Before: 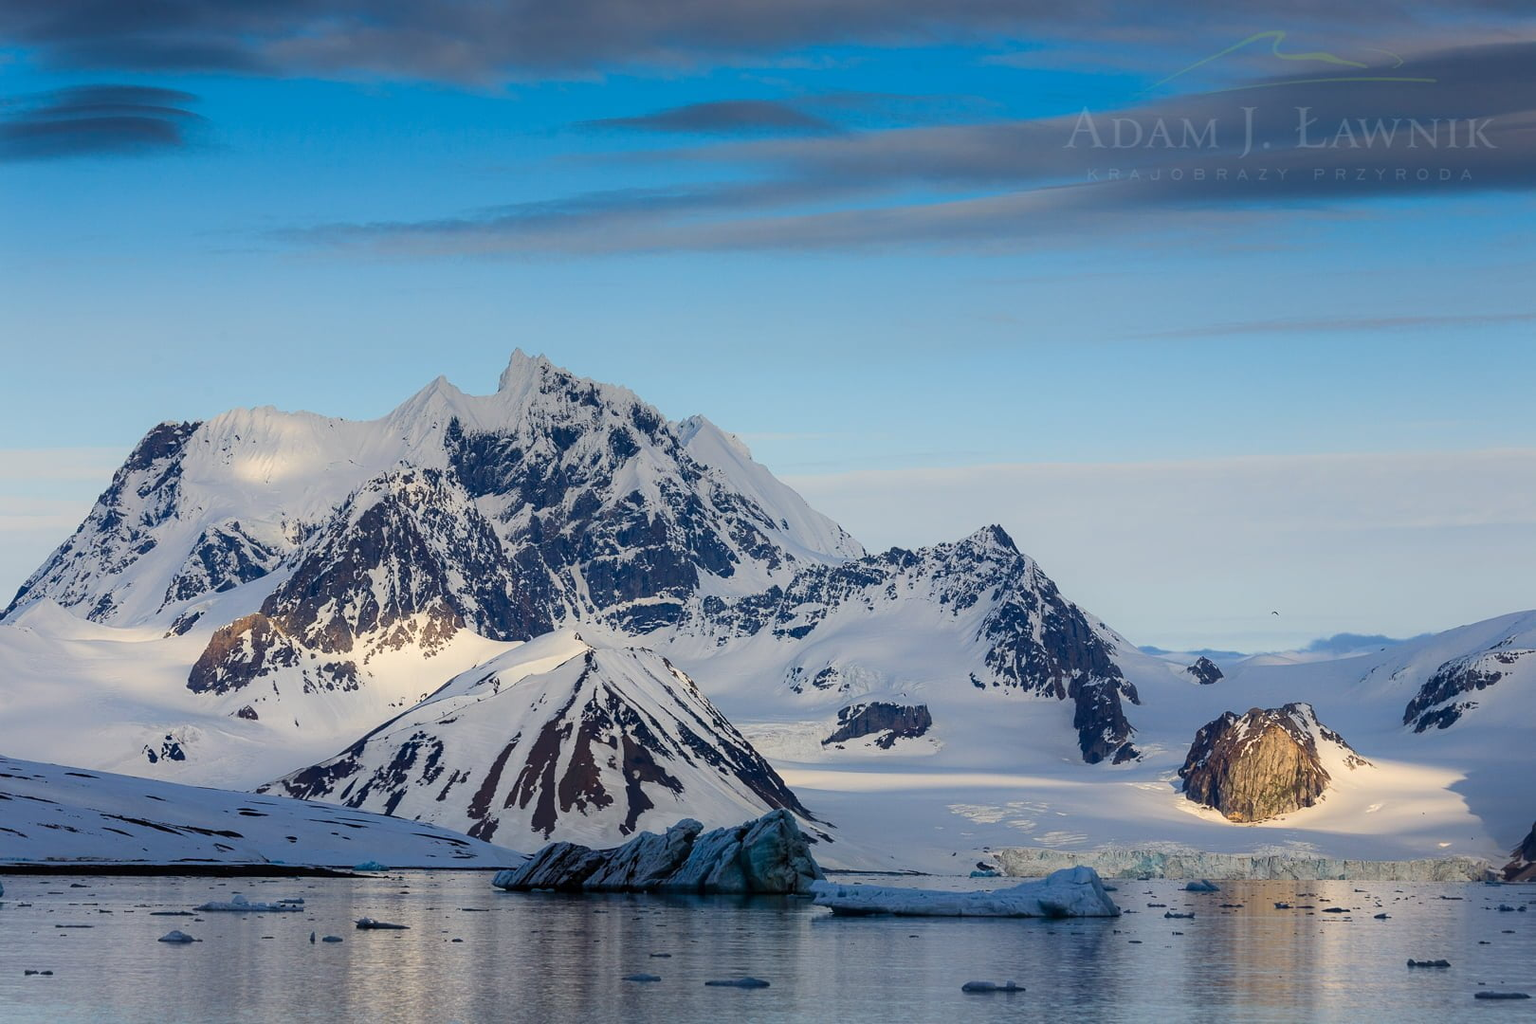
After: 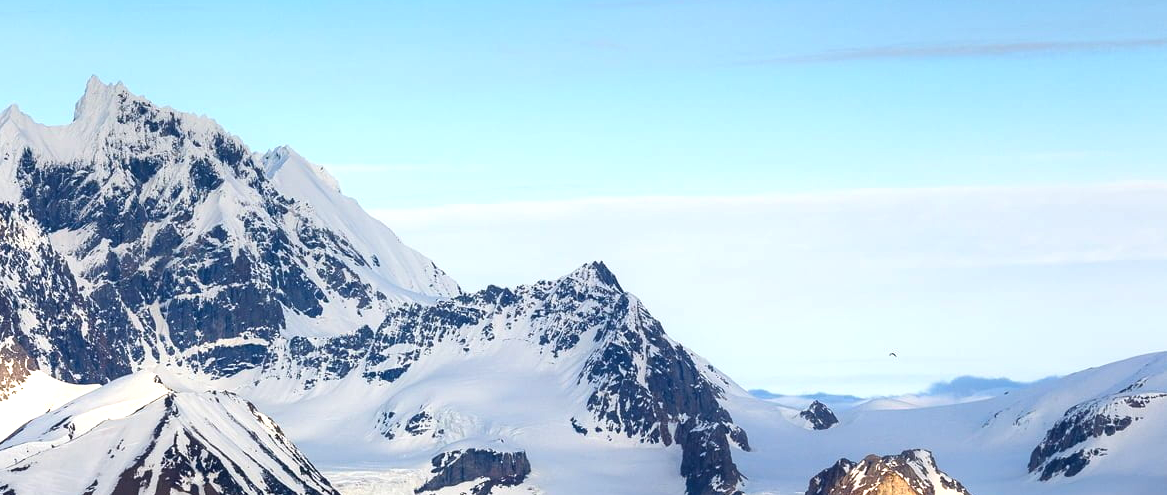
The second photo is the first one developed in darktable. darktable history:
exposure: black level correction 0, exposure 0.9 EV, compensate highlight preservation false
crop and rotate: left 27.938%, top 27.046%, bottom 27.046%
contrast brightness saturation: saturation -0.05
